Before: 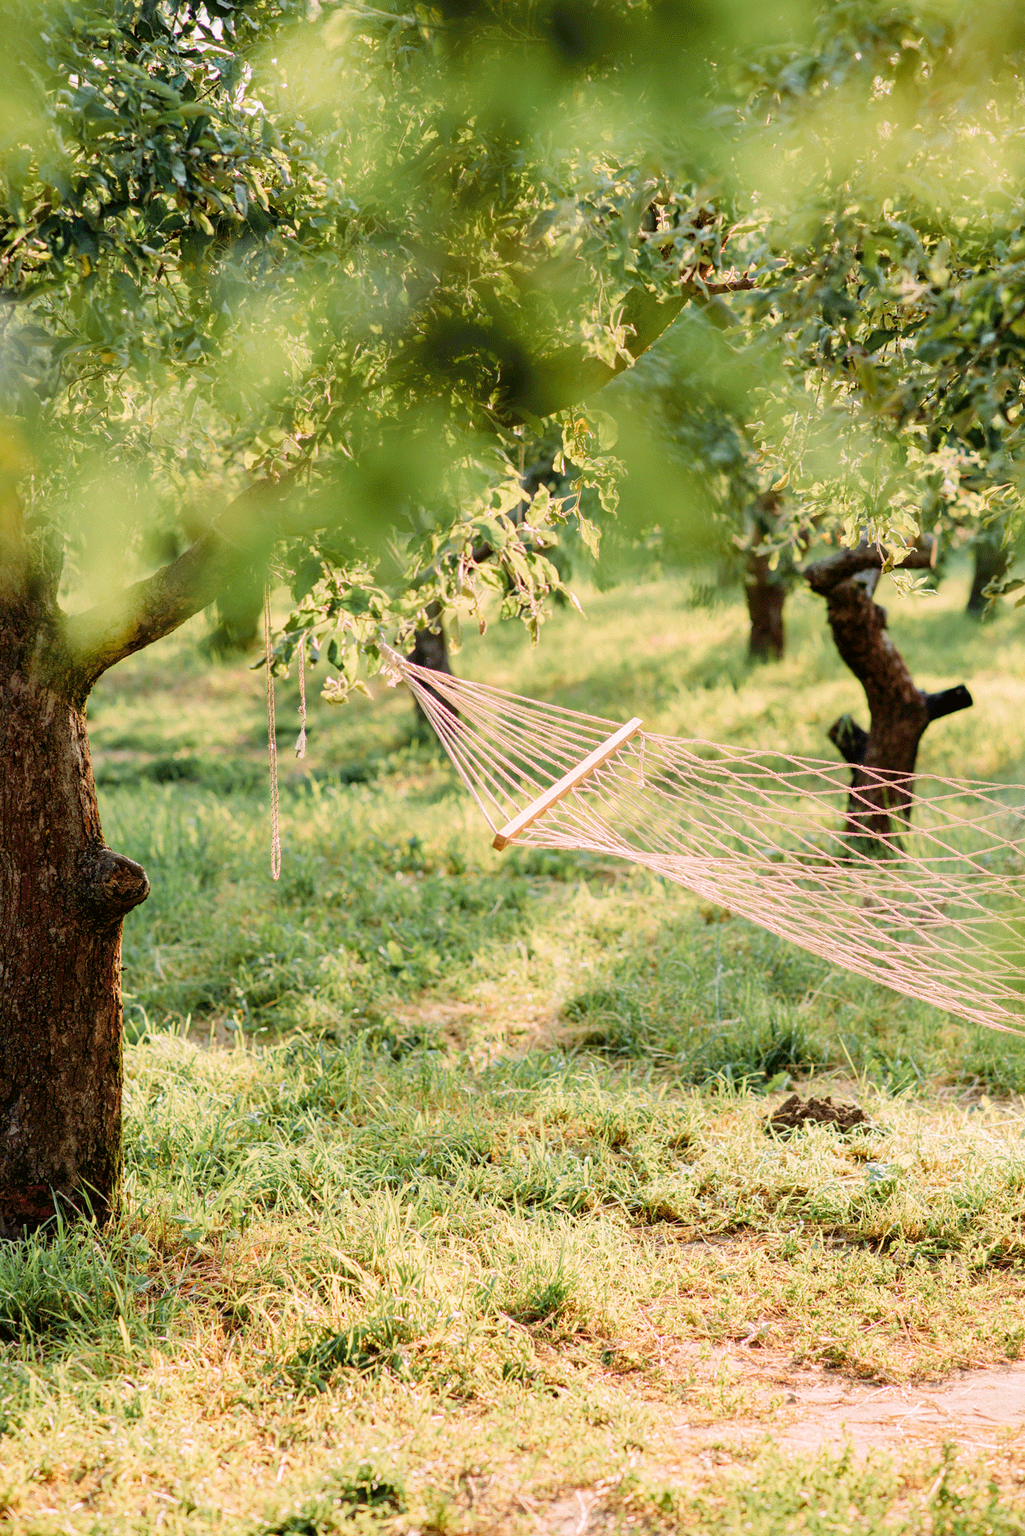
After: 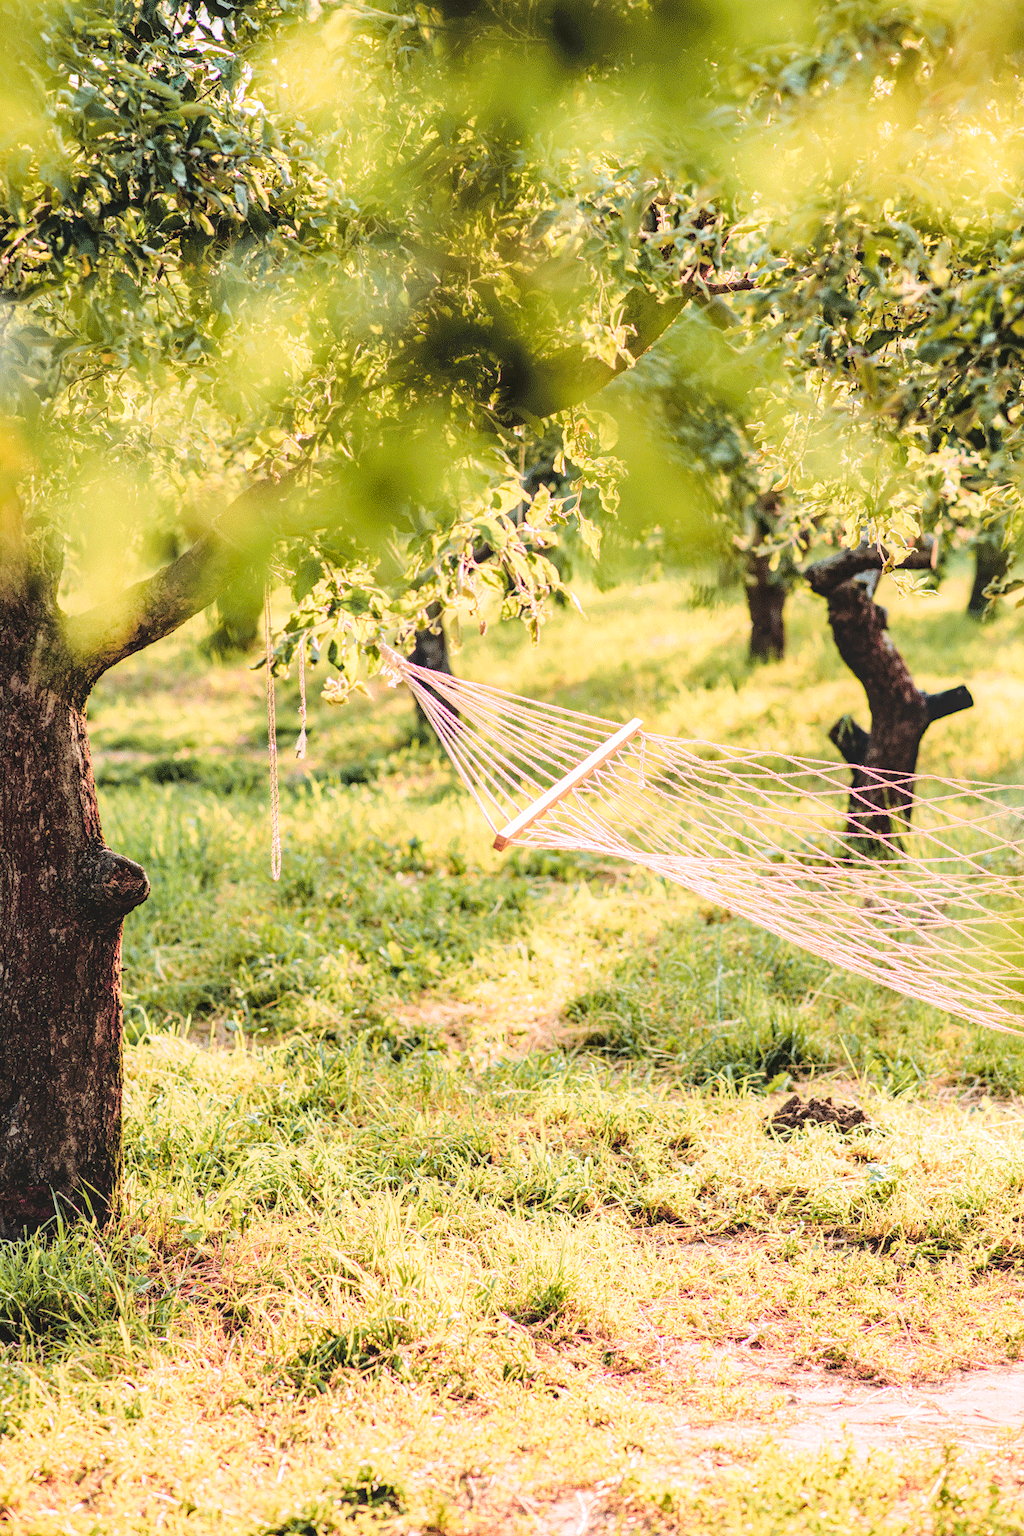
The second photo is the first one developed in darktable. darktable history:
haze removal: compatibility mode true, adaptive false
color balance rgb: global offset › luminance 1.987%, white fulcrum 0.1 EV, perceptual saturation grading › global saturation 4.946%, hue shift -13.98°
base curve: curves: ch0 [(0, 0) (0.036, 0.025) (0.121, 0.166) (0.206, 0.329) (0.605, 0.79) (1, 1)]
local contrast: on, module defaults
crop: left 0.062%
